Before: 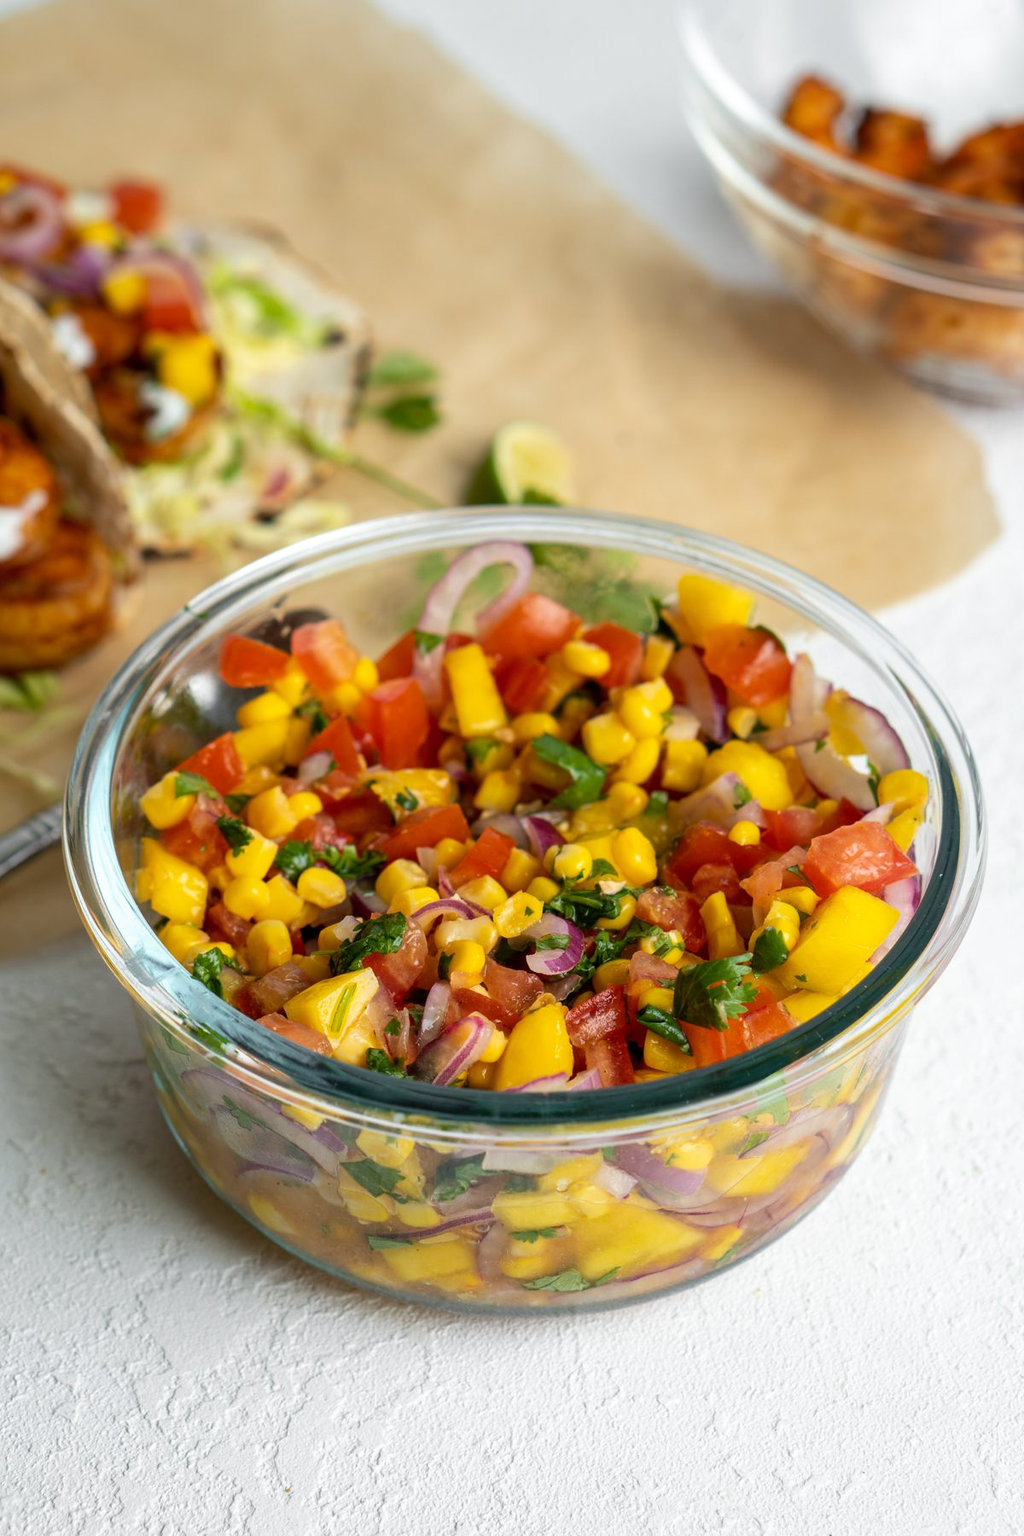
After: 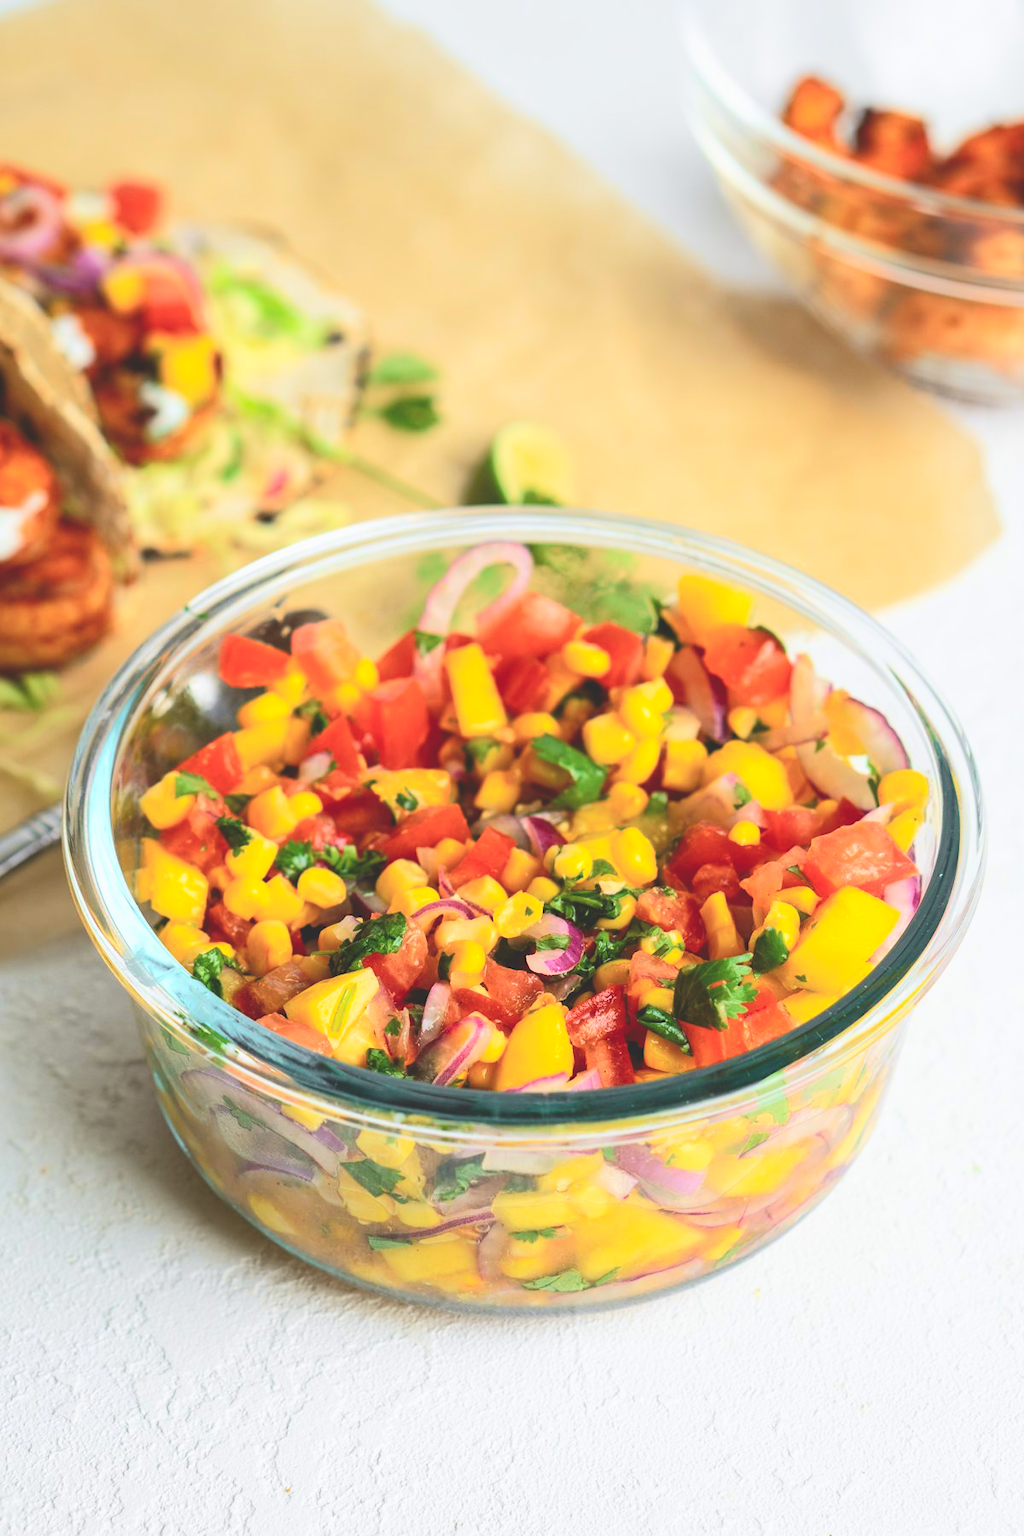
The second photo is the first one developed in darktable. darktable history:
contrast brightness saturation: contrast 0.201, brightness 0.162, saturation 0.221
exposure: black level correction -0.024, exposure -0.12 EV, compensate highlight preservation false
tone curve: curves: ch0 [(0, 0.013) (0.054, 0.018) (0.205, 0.191) (0.289, 0.292) (0.39, 0.424) (0.493, 0.551) (0.666, 0.743) (0.795, 0.841) (1, 0.998)]; ch1 [(0, 0) (0.385, 0.343) (0.439, 0.415) (0.494, 0.495) (0.501, 0.501) (0.51, 0.509) (0.548, 0.554) (0.586, 0.614) (0.66, 0.706) (0.783, 0.804) (1, 1)]; ch2 [(0, 0) (0.304, 0.31) (0.403, 0.399) (0.441, 0.428) (0.47, 0.469) (0.498, 0.496) (0.524, 0.538) (0.566, 0.579) (0.633, 0.665) (0.7, 0.711) (1, 1)], color space Lab, independent channels, preserve colors none
